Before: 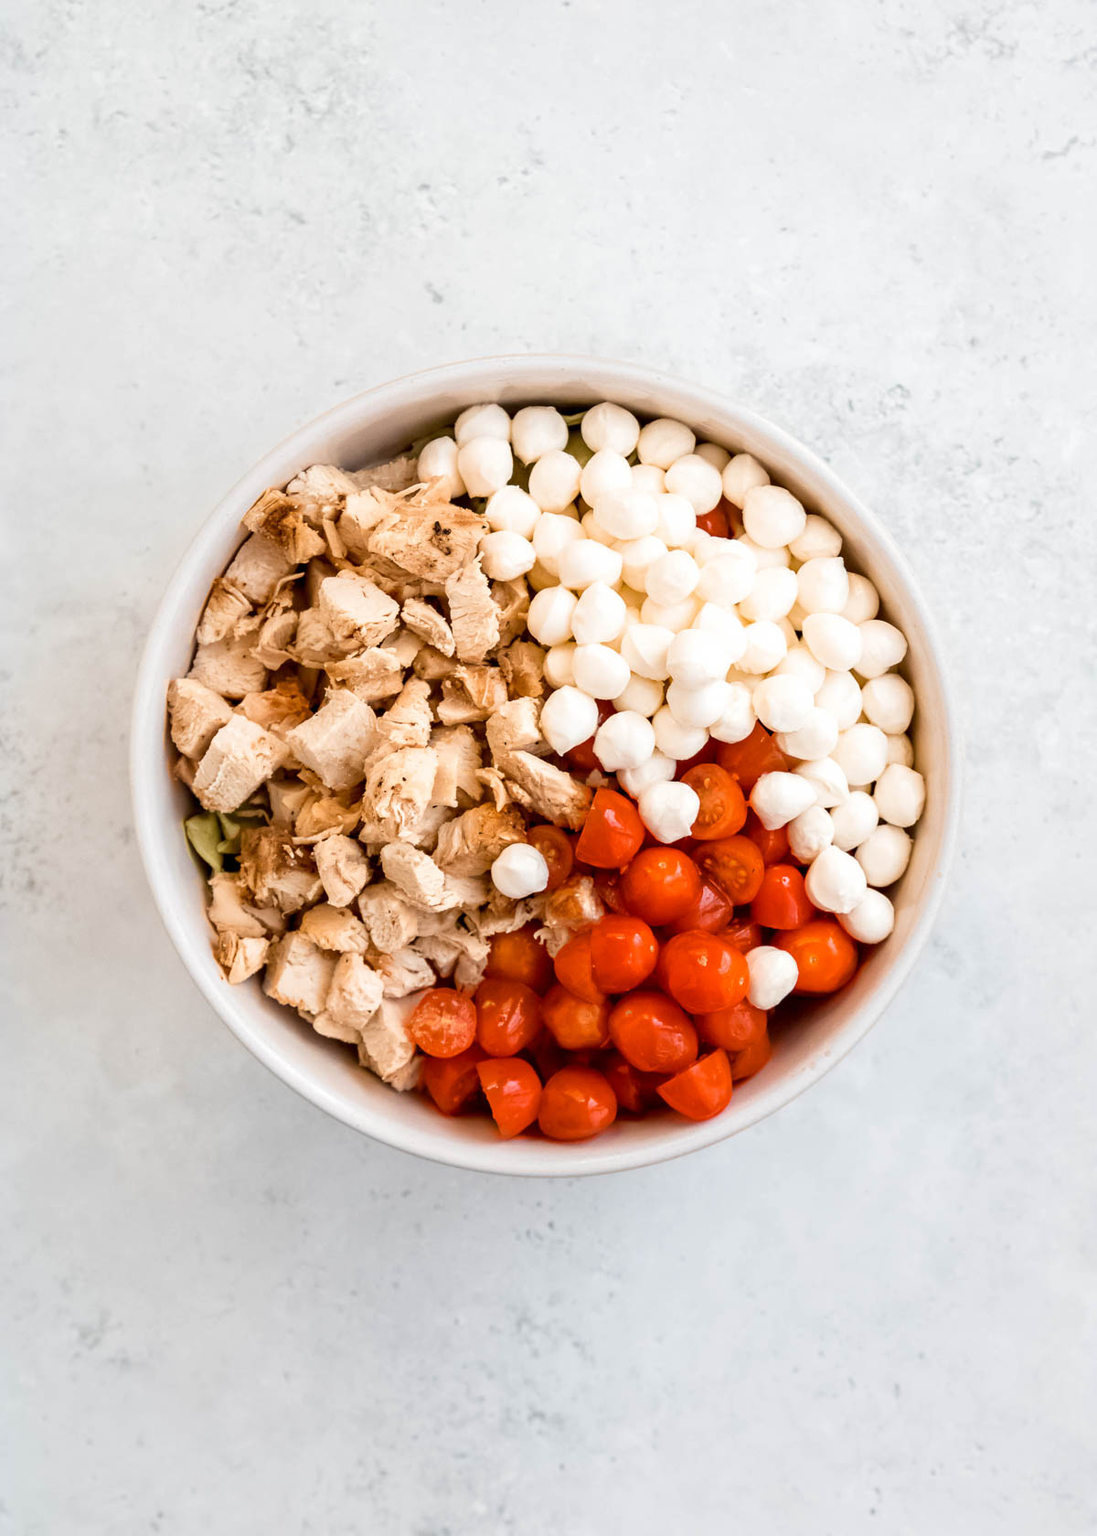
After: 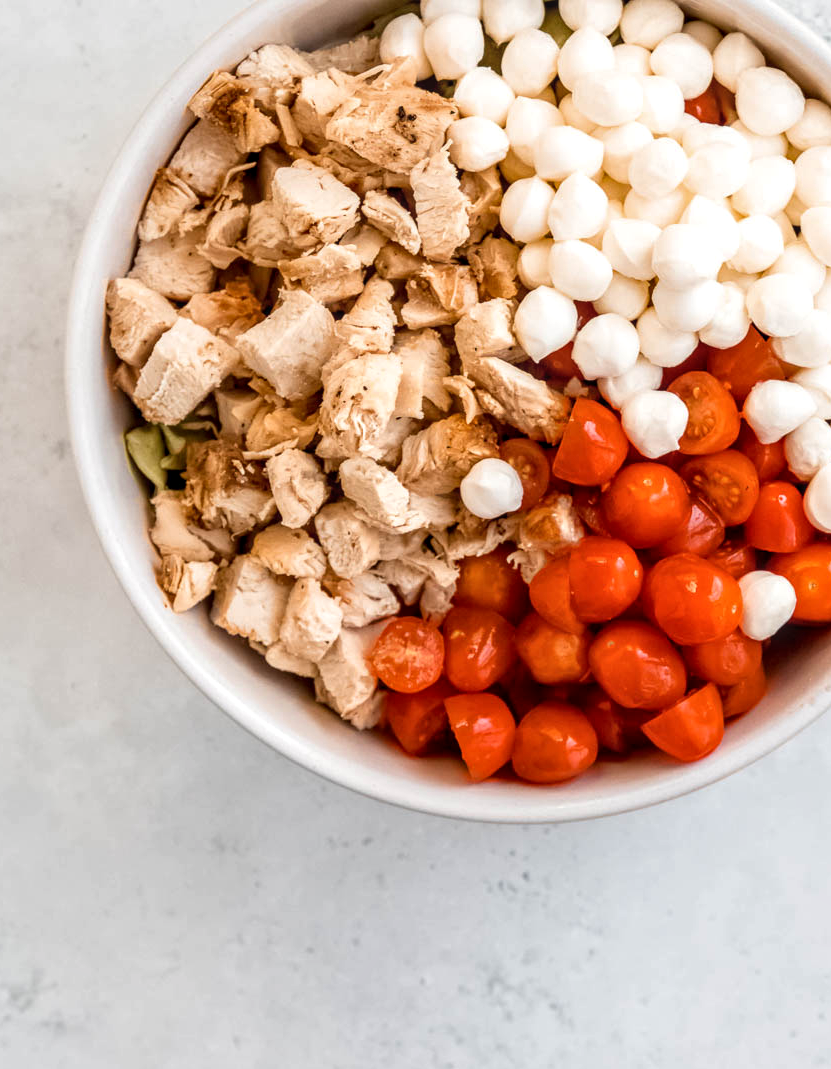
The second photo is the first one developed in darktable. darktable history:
local contrast: on, module defaults
crop: left 6.488%, top 27.668%, right 24.183%, bottom 8.656%
